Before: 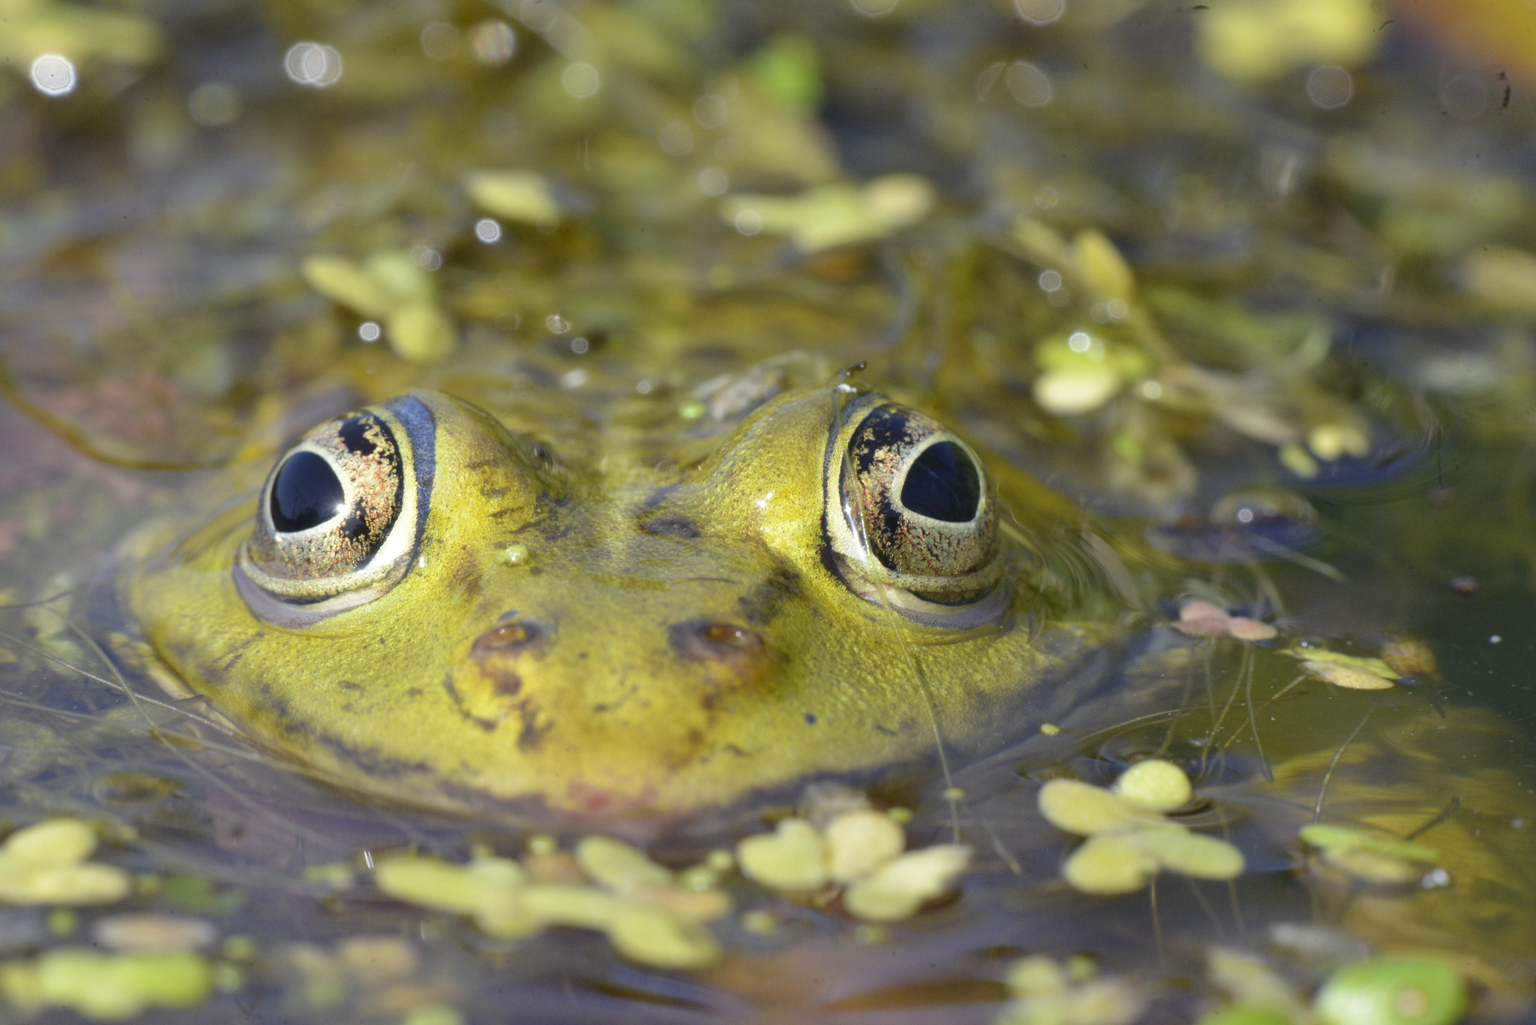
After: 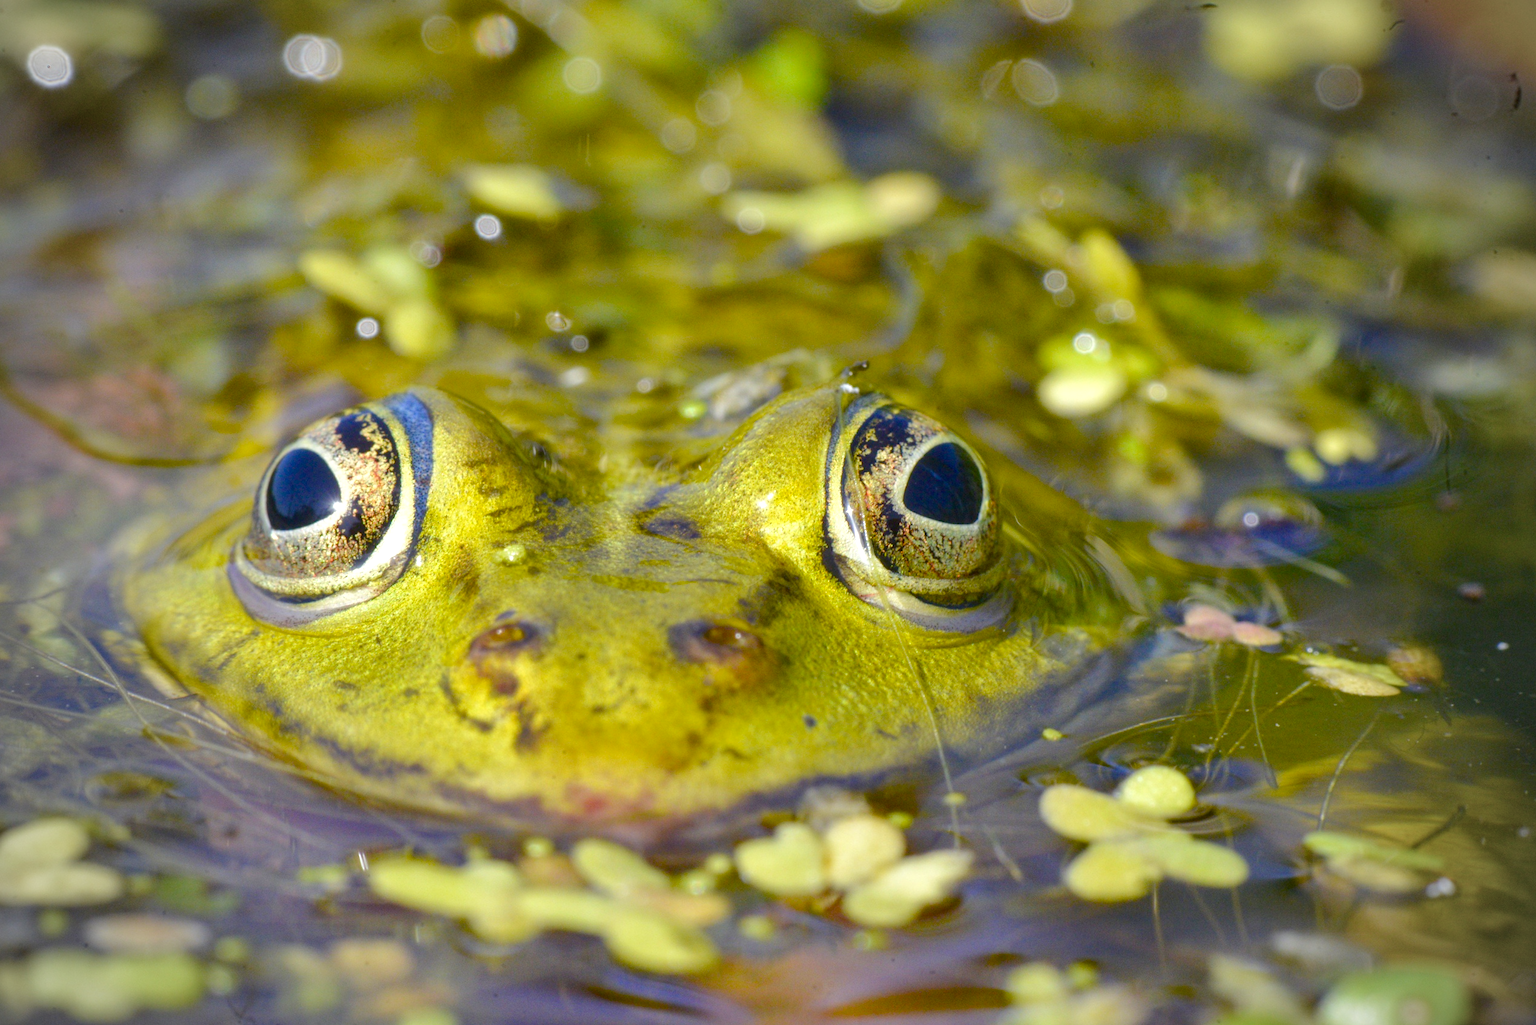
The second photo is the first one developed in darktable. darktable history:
crop and rotate: angle -0.379°
exposure: black level correction 0.001, exposure 0.015 EV, compensate highlight preservation false
shadows and highlights: radius 169.84, shadows 26.07, white point adjustment 3.1, highlights -68.75, soften with gaussian
color balance rgb: linear chroma grading › shadows -2.452%, linear chroma grading › highlights -14.432%, linear chroma grading › global chroma -9.982%, linear chroma grading › mid-tones -9.899%, perceptual saturation grading › global saturation 20%, perceptual saturation grading › highlights -25.143%, perceptual saturation grading › shadows 50.151%, perceptual brilliance grading › mid-tones 9.245%, perceptual brilliance grading › shadows 14.387%, global vibrance 59.45%
vignetting: fall-off start 71.52%, unbound false
local contrast: on, module defaults
